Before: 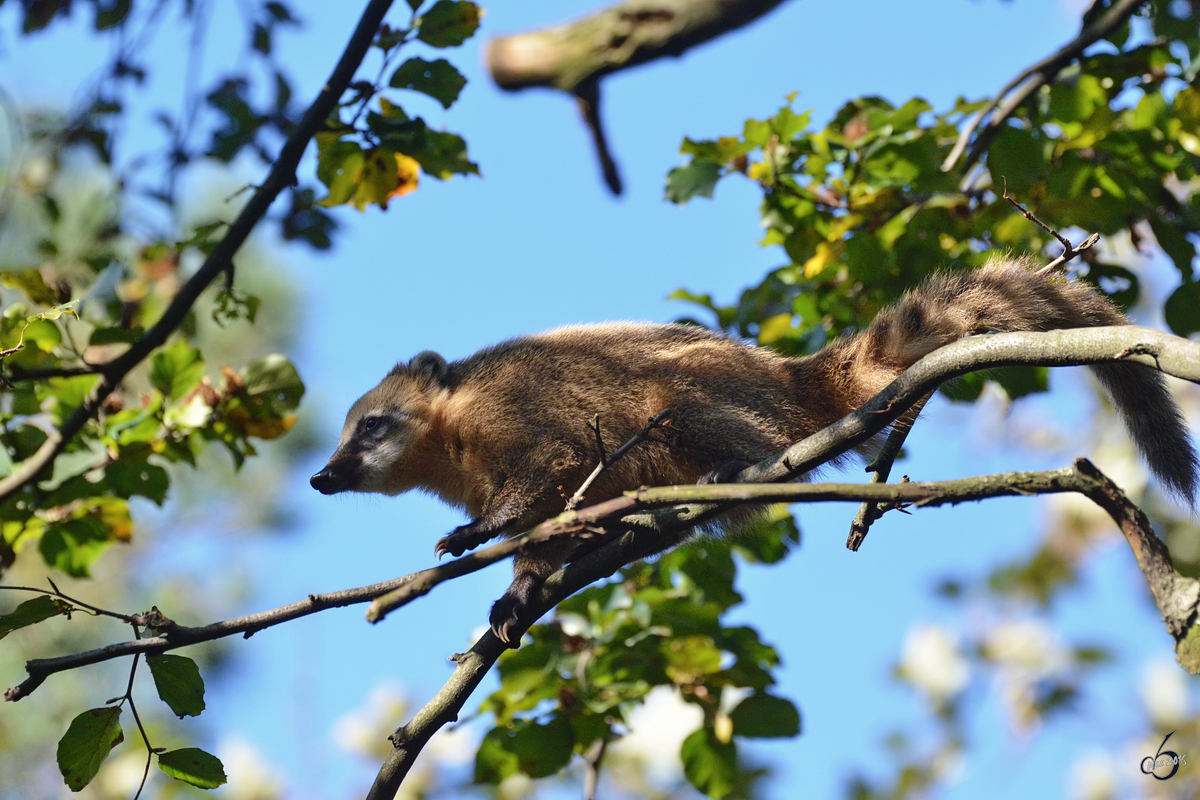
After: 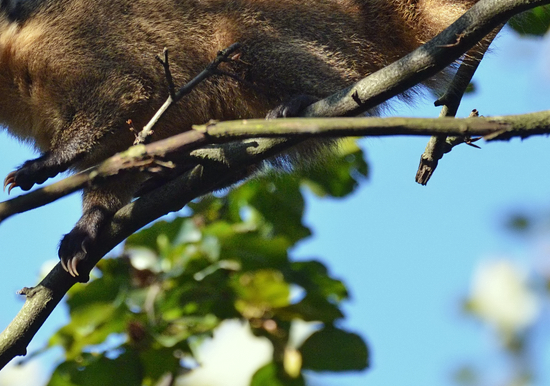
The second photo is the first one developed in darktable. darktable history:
crop: left 35.976%, top 45.819%, right 18.162%, bottom 5.807%
color correction: highlights a* -4.73, highlights b* 5.06, saturation 0.97
